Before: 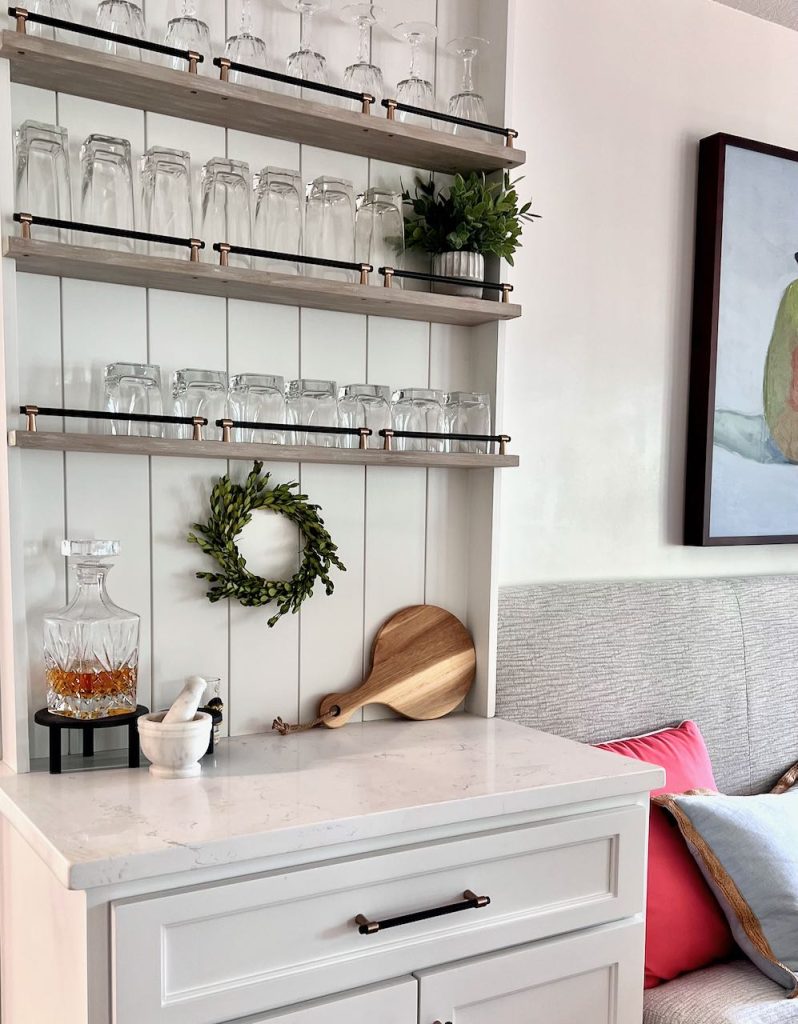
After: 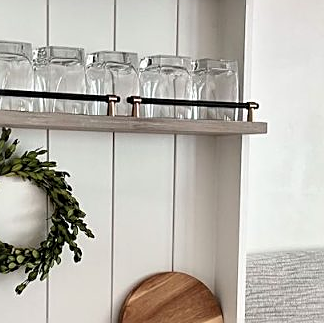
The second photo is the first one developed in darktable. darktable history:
sharpen: on, module defaults
crop: left 31.63%, top 32.54%, right 27.731%, bottom 35.909%
